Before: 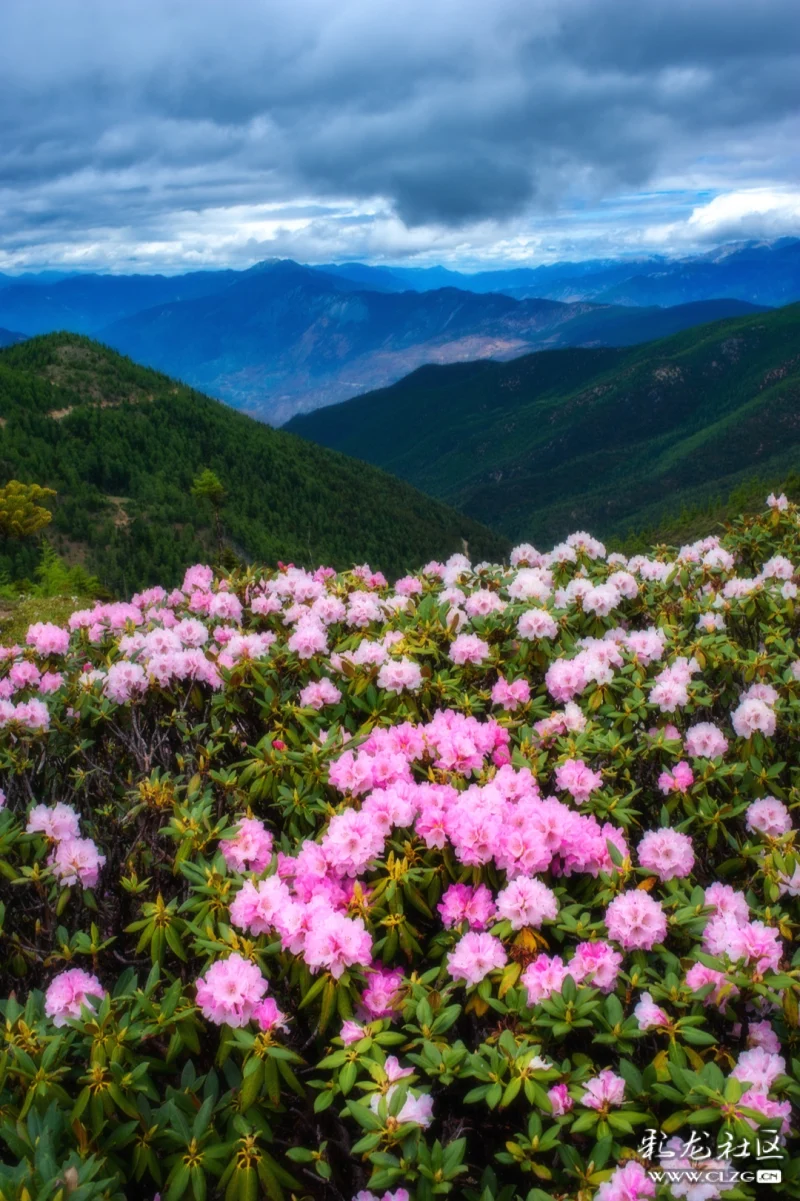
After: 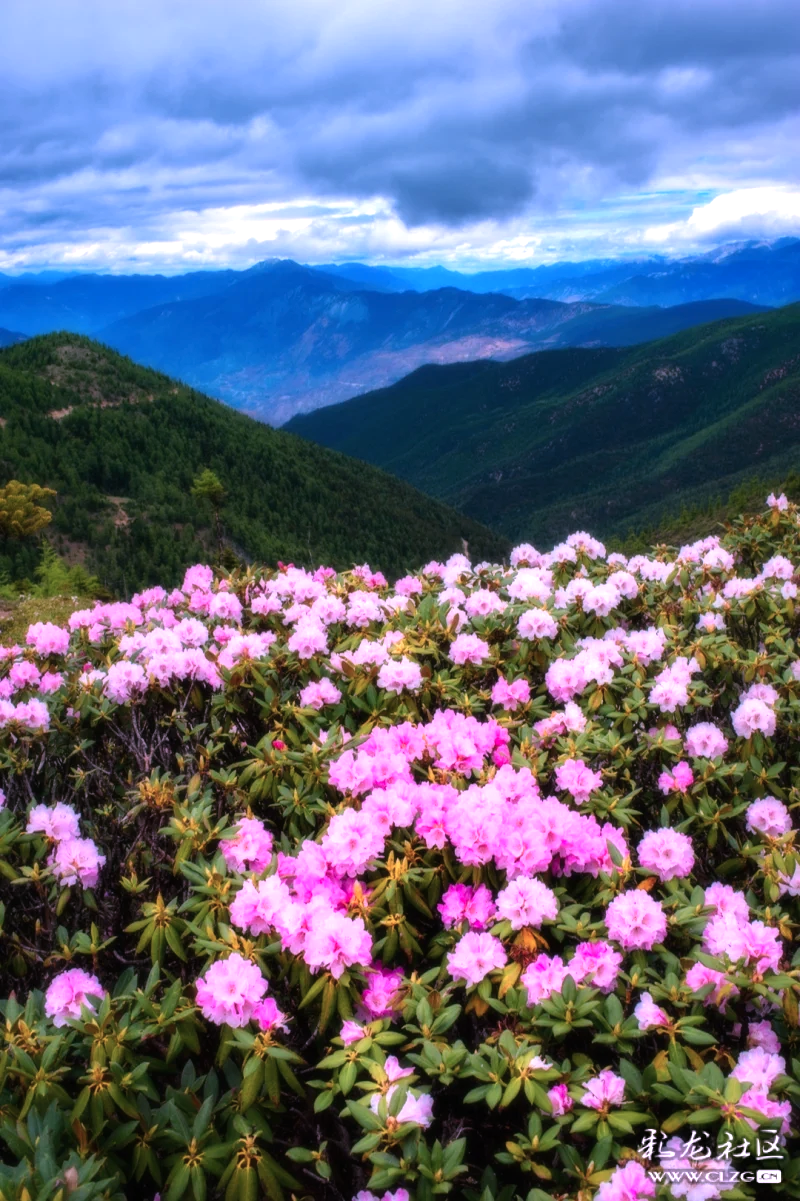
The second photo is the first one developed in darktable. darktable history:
tone equalizer: -8 EV -0.421 EV, -7 EV -0.416 EV, -6 EV -0.301 EV, -5 EV -0.203 EV, -3 EV 0.219 EV, -2 EV 0.315 EV, -1 EV 0.404 EV, +0 EV 0.435 EV
color correction: highlights a* 16.08, highlights b* -20.15
